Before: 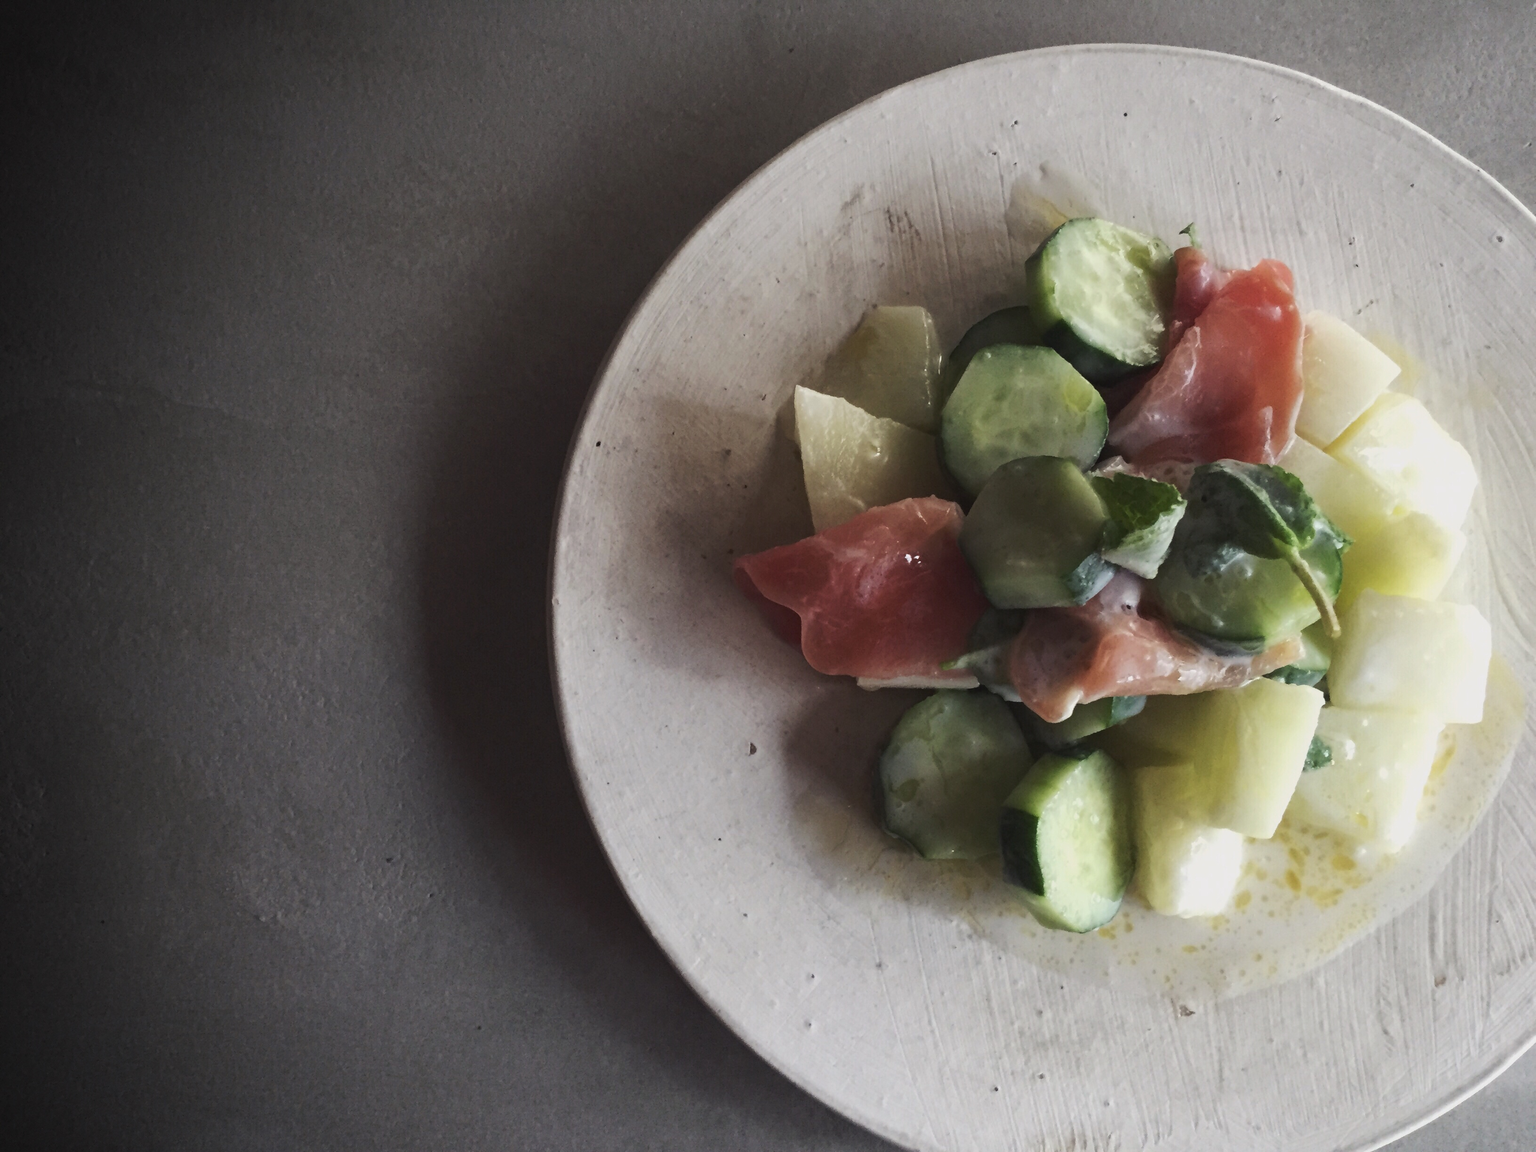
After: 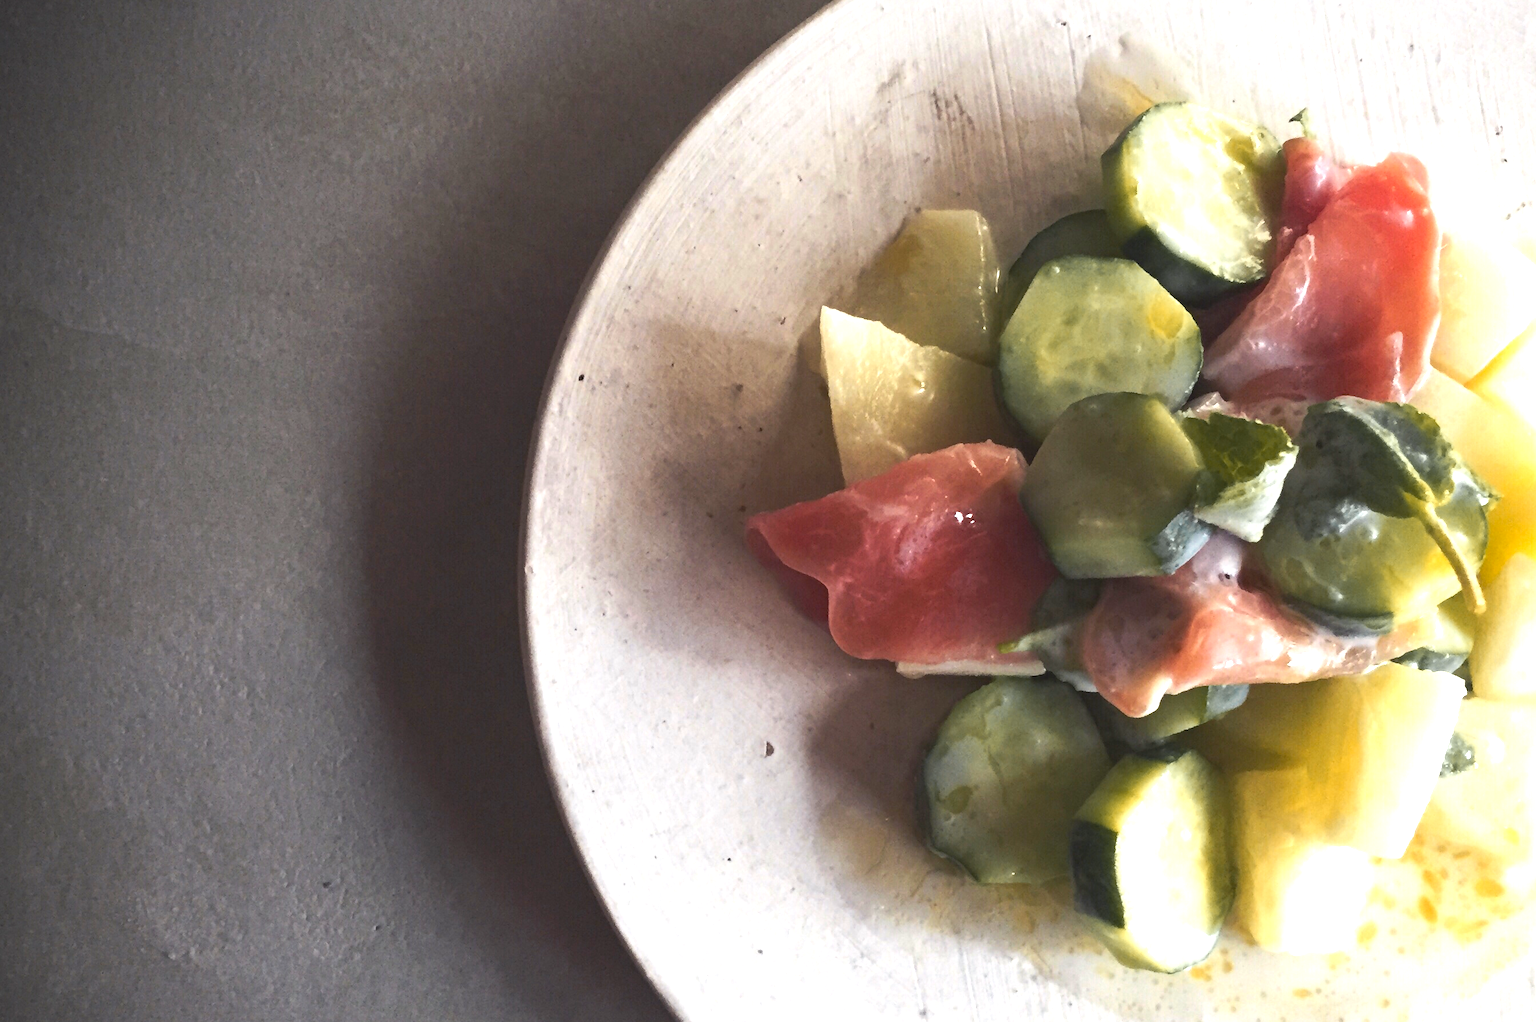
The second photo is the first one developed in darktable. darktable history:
exposure: black level correction 0, exposure 1.107 EV, compensate exposure bias true, compensate highlight preservation false
crop: left 7.921%, top 11.673%, right 9.989%, bottom 15.452%
color zones: curves: ch0 [(0, 0.499) (0.143, 0.5) (0.286, 0.5) (0.429, 0.476) (0.571, 0.284) (0.714, 0.243) (0.857, 0.449) (1, 0.499)]; ch1 [(0, 0.532) (0.143, 0.645) (0.286, 0.696) (0.429, 0.211) (0.571, 0.504) (0.714, 0.493) (0.857, 0.495) (1, 0.532)]; ch2 [(0, 0.5) (0.143, 0.5) (0.286, 0.427) (0.429, 0.324) (0.571, 0.5) (0.714, 0.5) (0.857, 0.5) (1, 0.5)]
